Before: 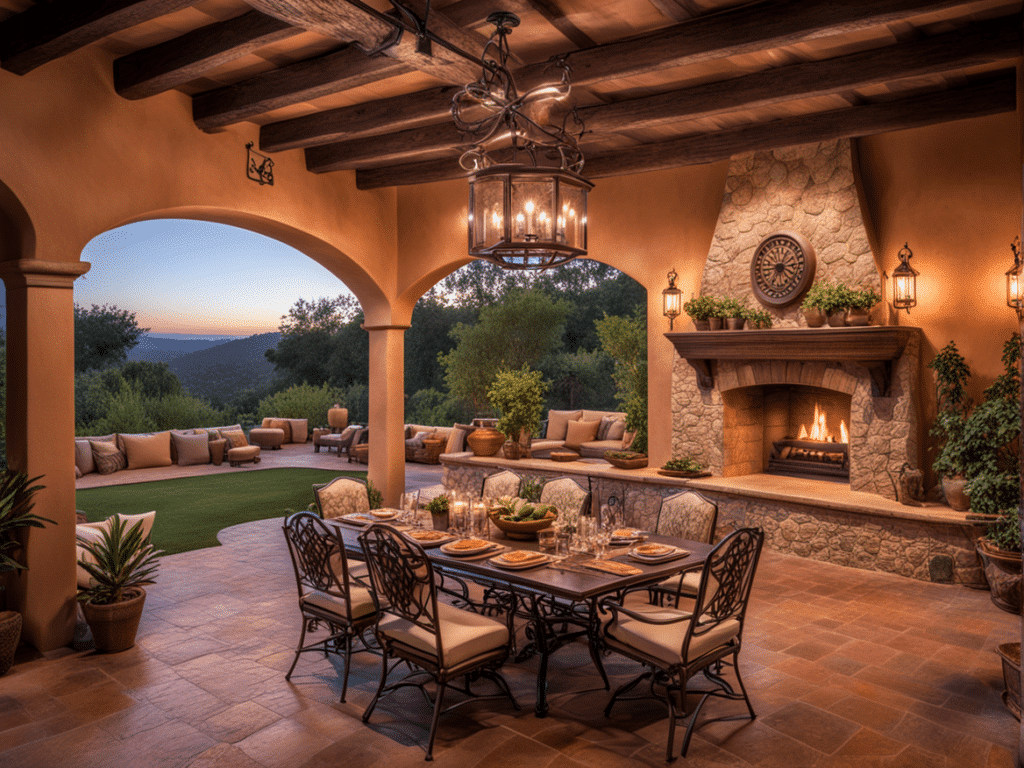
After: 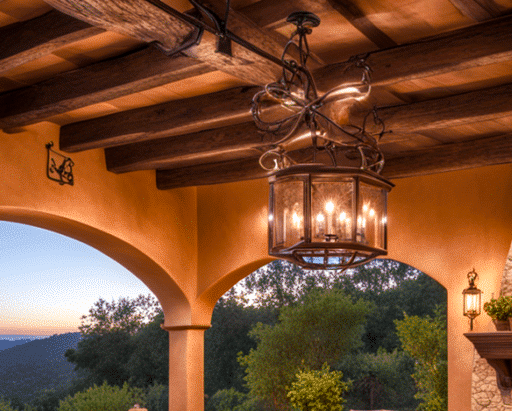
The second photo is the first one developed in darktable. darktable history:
crop: left 19.556%, right 30.401%, bottom 46.458%
color balance rgb: linear chroma grading › shadows 32%, linear chroma grading › global chroma -2%, linear chroma grading › mid-tones 4%, perceptual saturation grading › global saturation -2%, perceptual saturation grading › highlights -8%, perceptual saturation grading › mid-tones 8%, perceptual saturation grading › shadows 4%, perceptual brilliance grading › highlights 8%, perceptual brilliance grading › mid-tones 4%, perceptual brilliance grading › shadows 2%, global vibrance 16%, saturation formula JzAzBz (2021)
